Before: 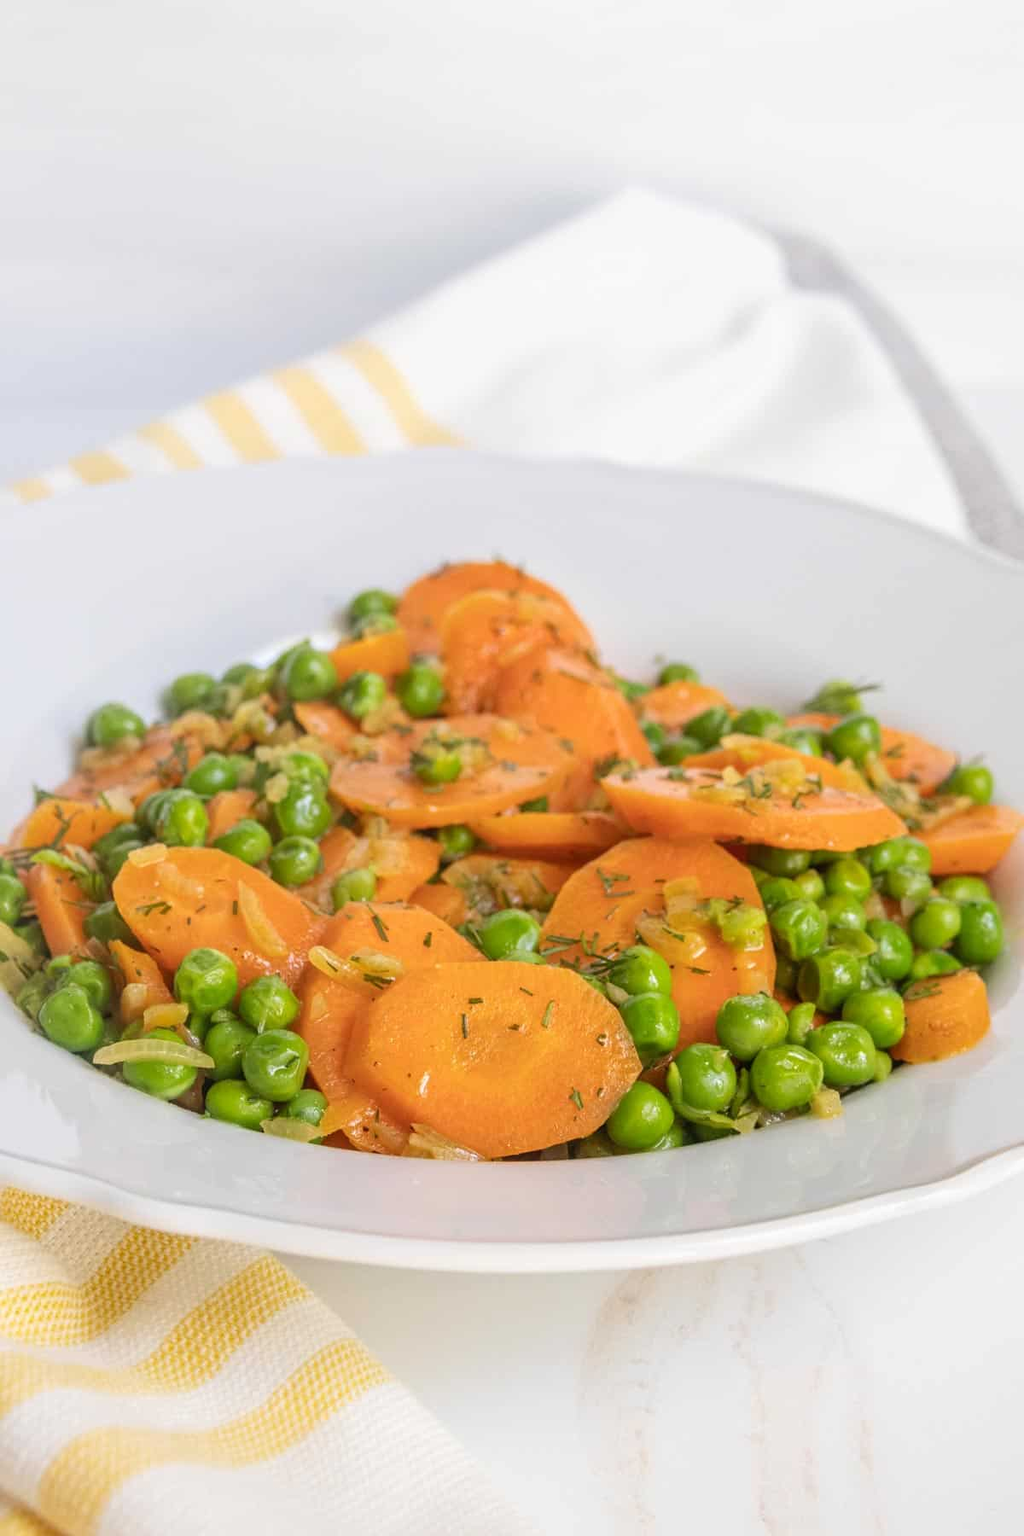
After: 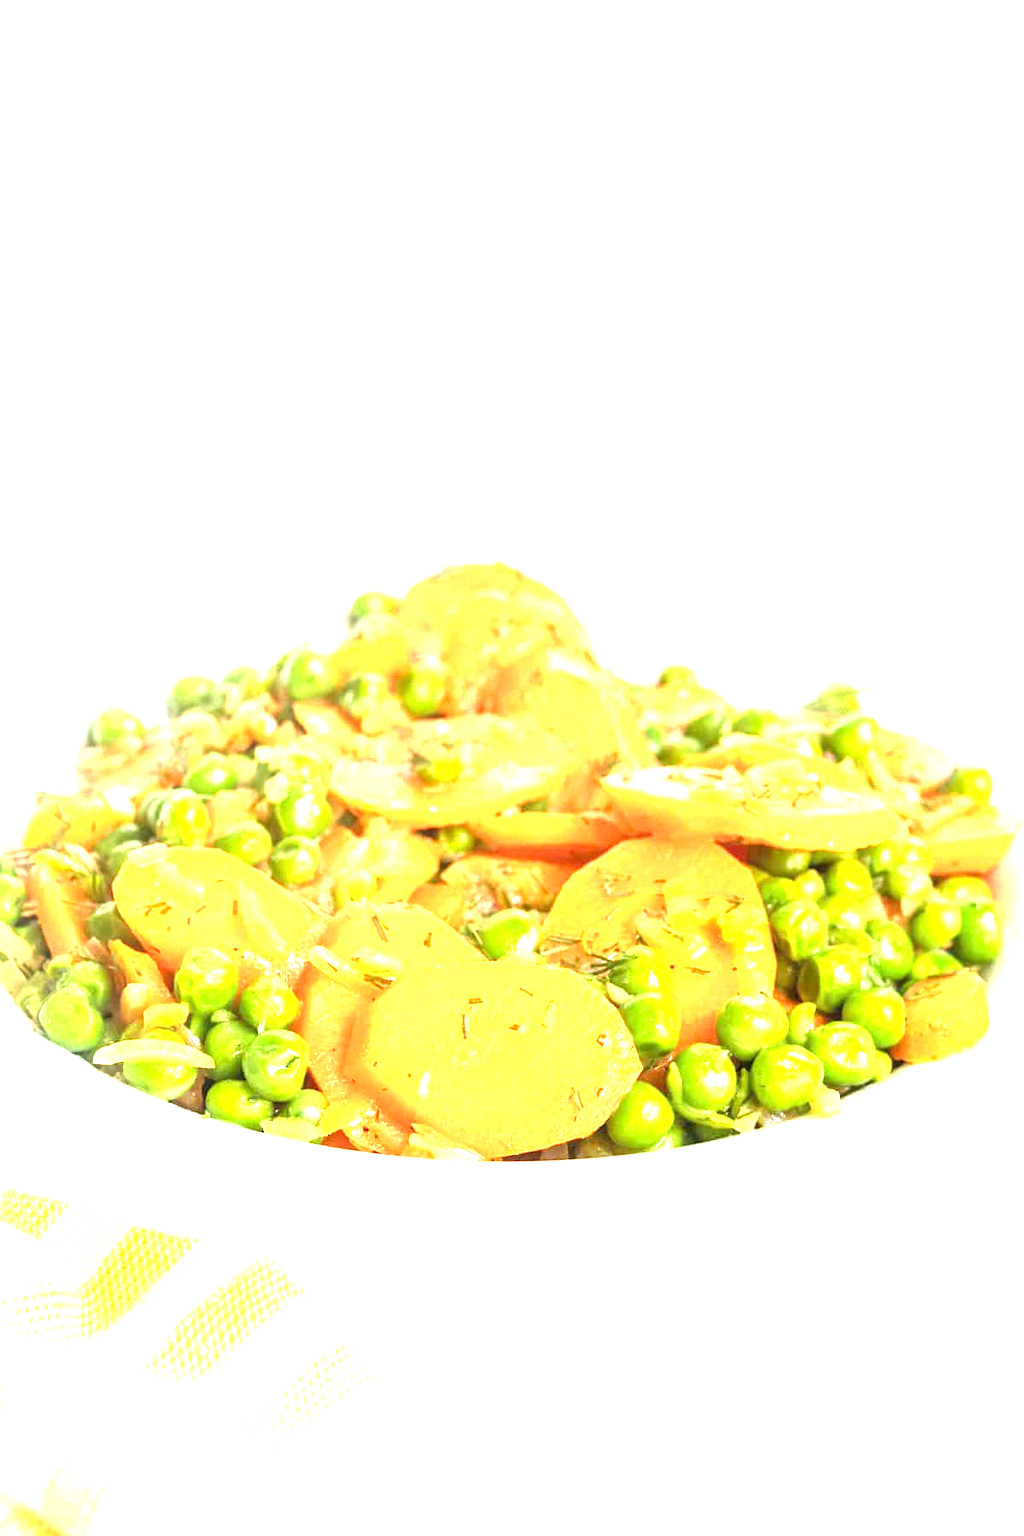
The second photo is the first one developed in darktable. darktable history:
exposure: exposure 2.185 EV, compensate exposure bias true, compensate highlight preservation false
